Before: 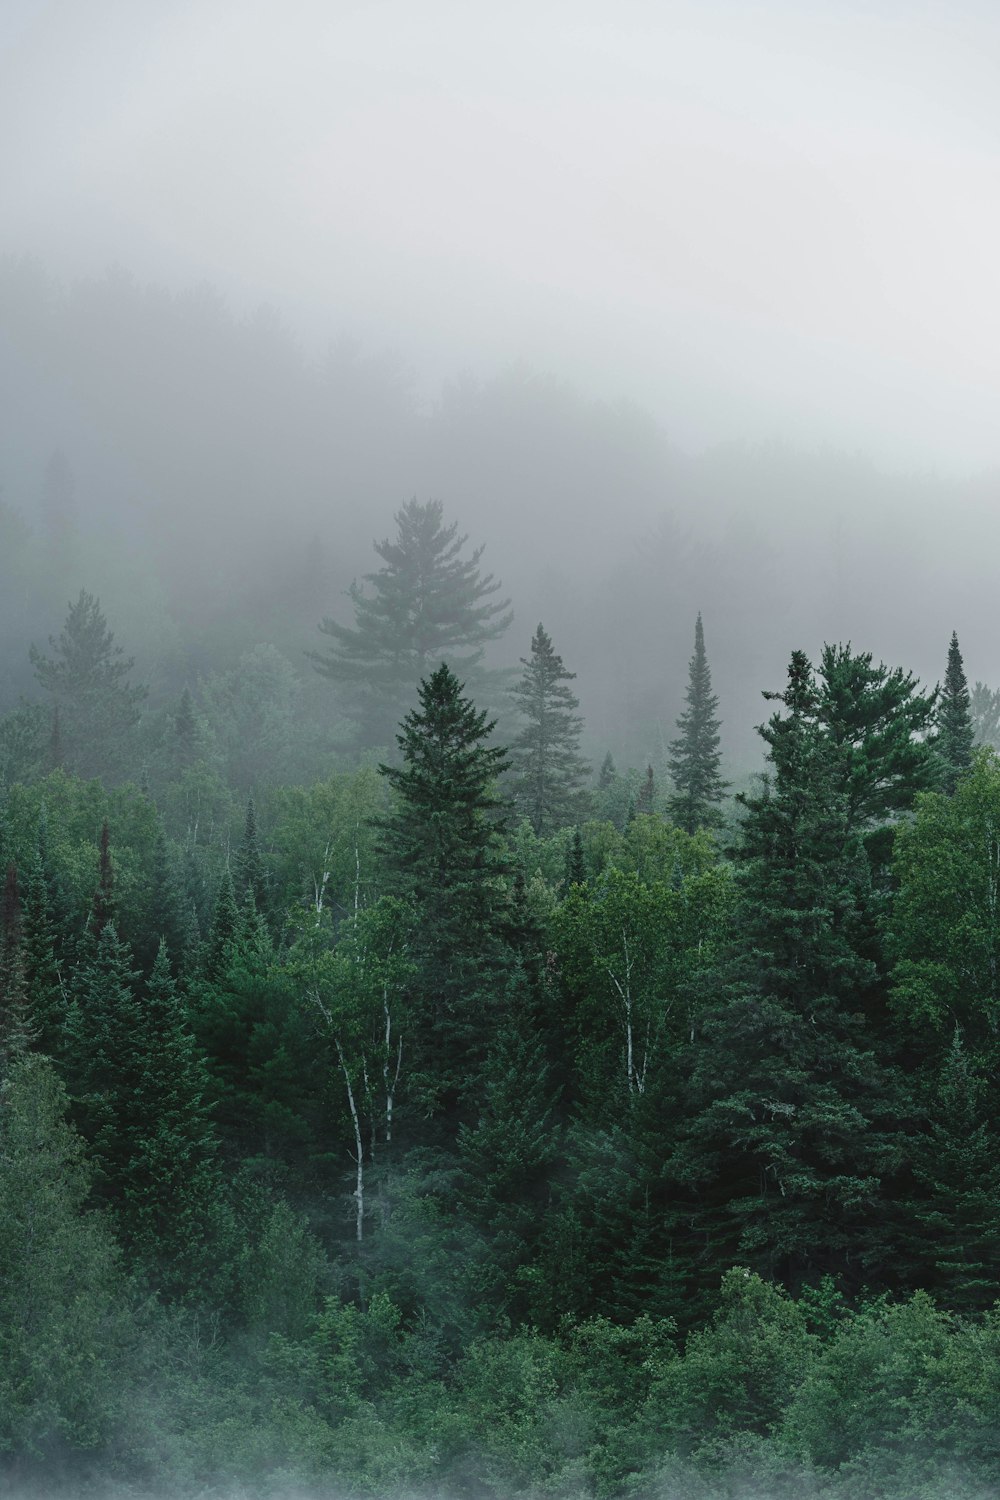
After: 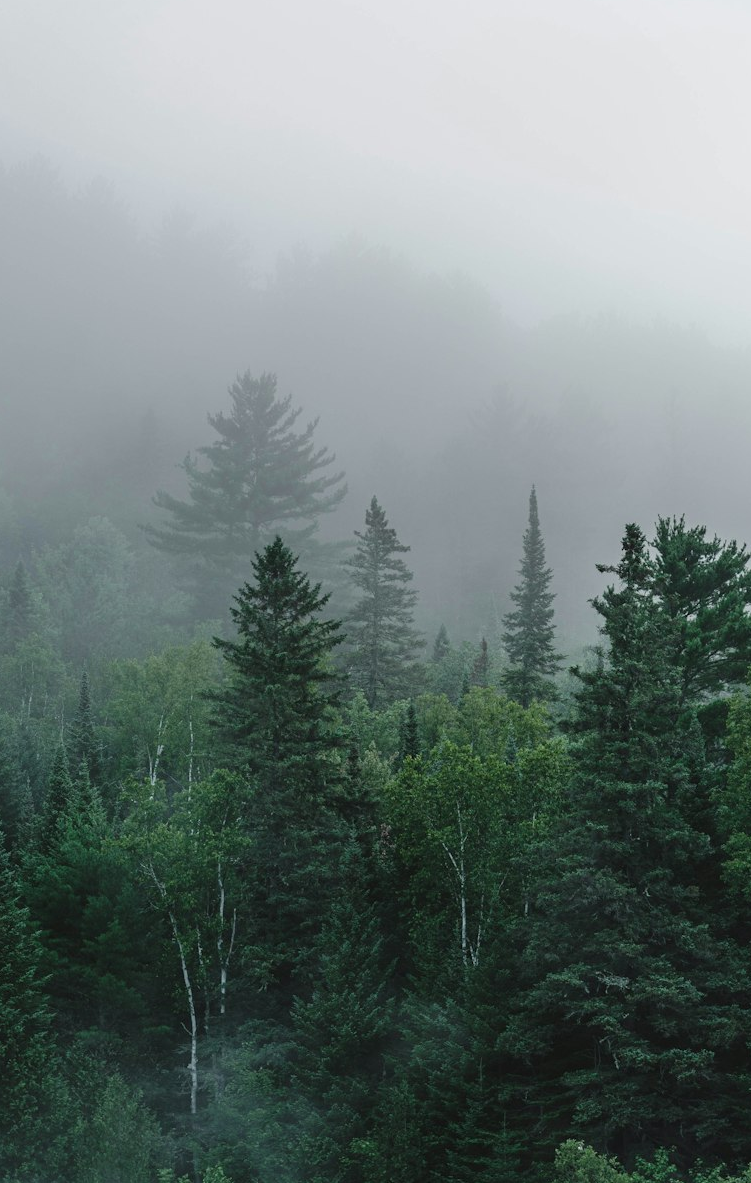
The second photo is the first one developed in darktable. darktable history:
crop: left 16.7%, top 8.477%, right 8.166%, bottom 12.639%
